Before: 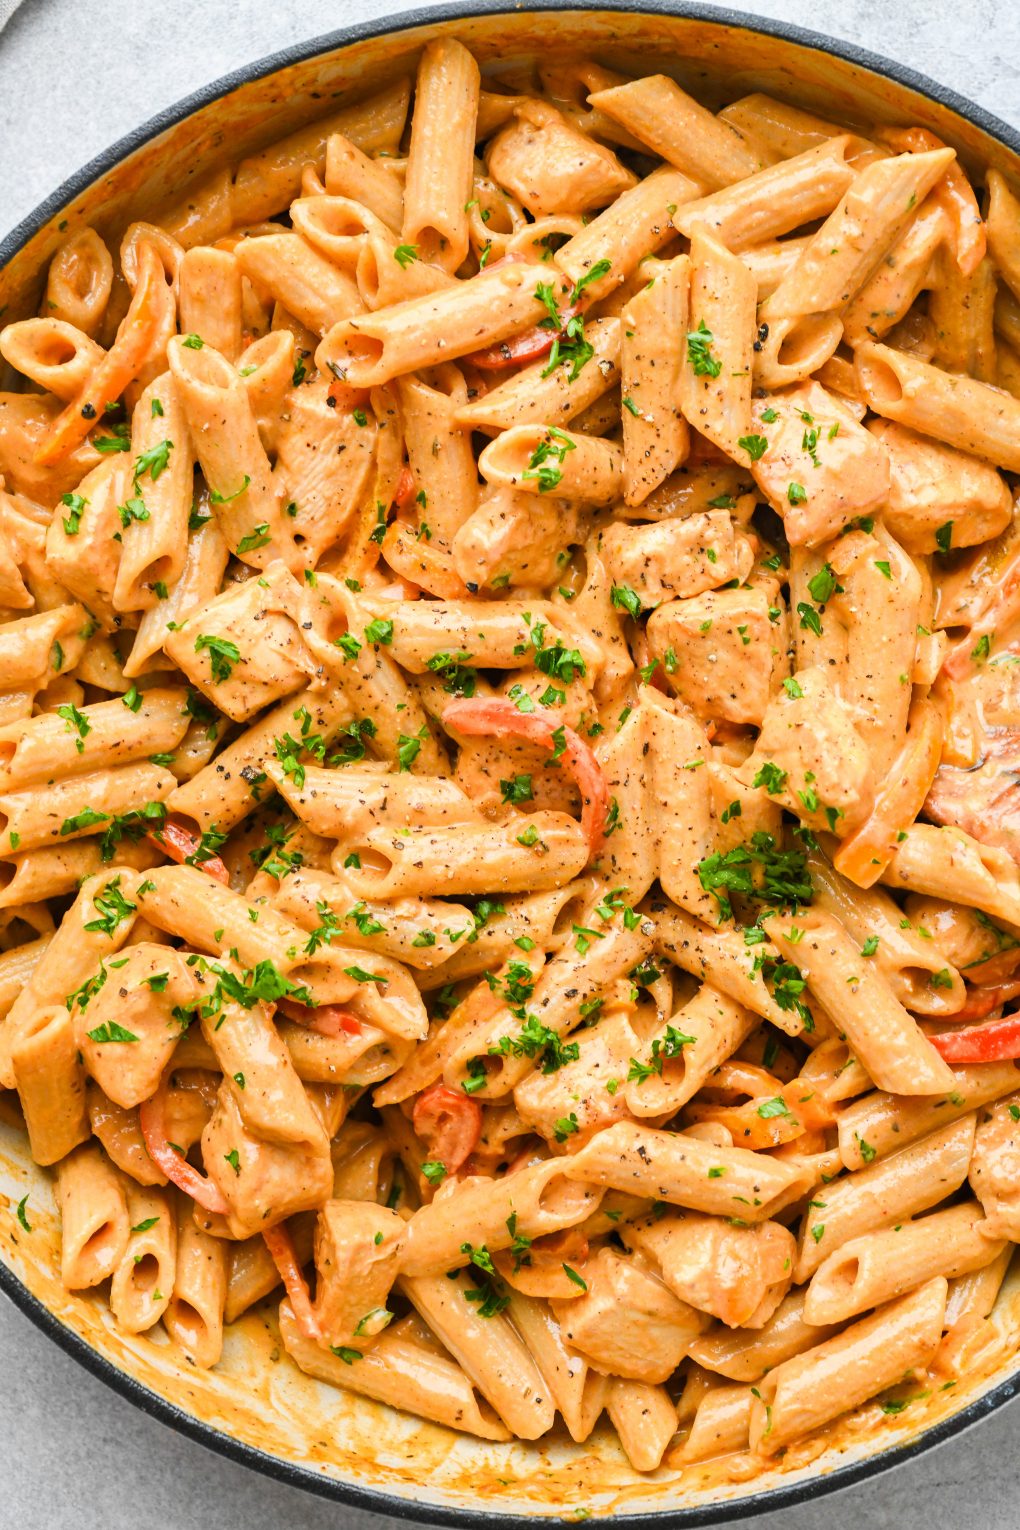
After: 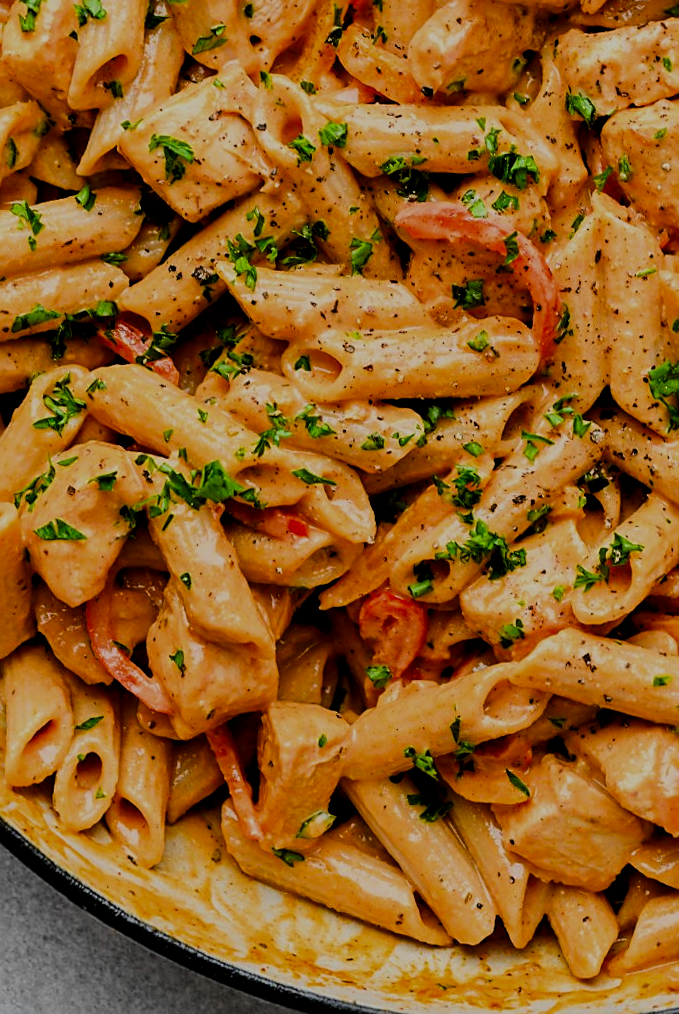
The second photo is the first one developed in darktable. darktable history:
exposure: black level correction 0.009, exposure -0.62 EV, compensate highlight preservation false
crop and rotate: angle -1°, left 3.617%, top 31.951%, right 28.06%
sharpen: on, module defaults
contrast brightness saturation: contrast 0.066, brightness -0.136, saturation 0.112
filmic rgb: black relative exposure -5.09 EV, white relative exposure 3.96 EV, hardness 2.88, contrast 1.2
